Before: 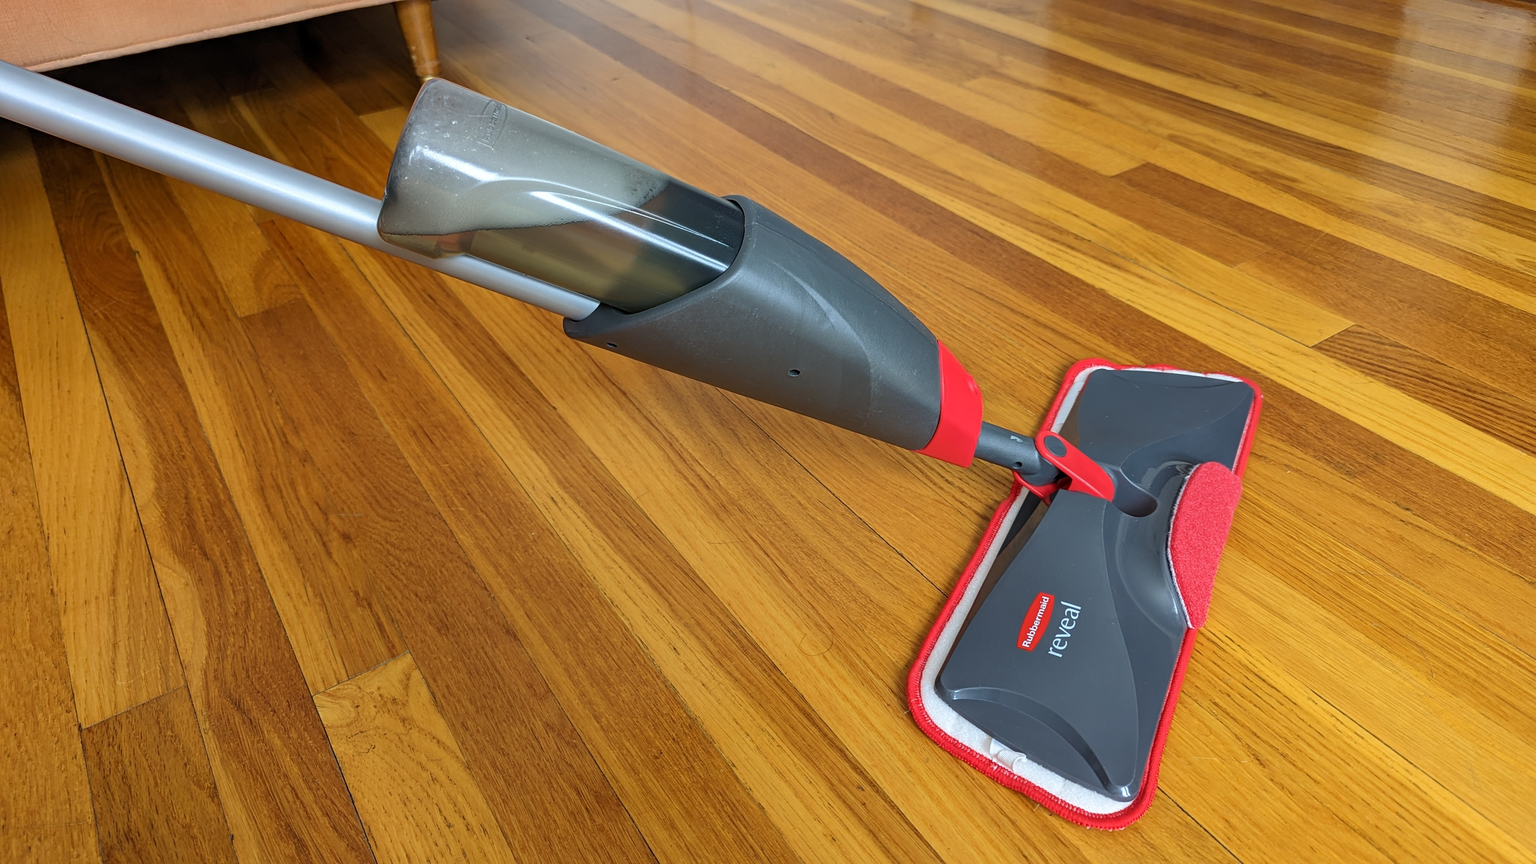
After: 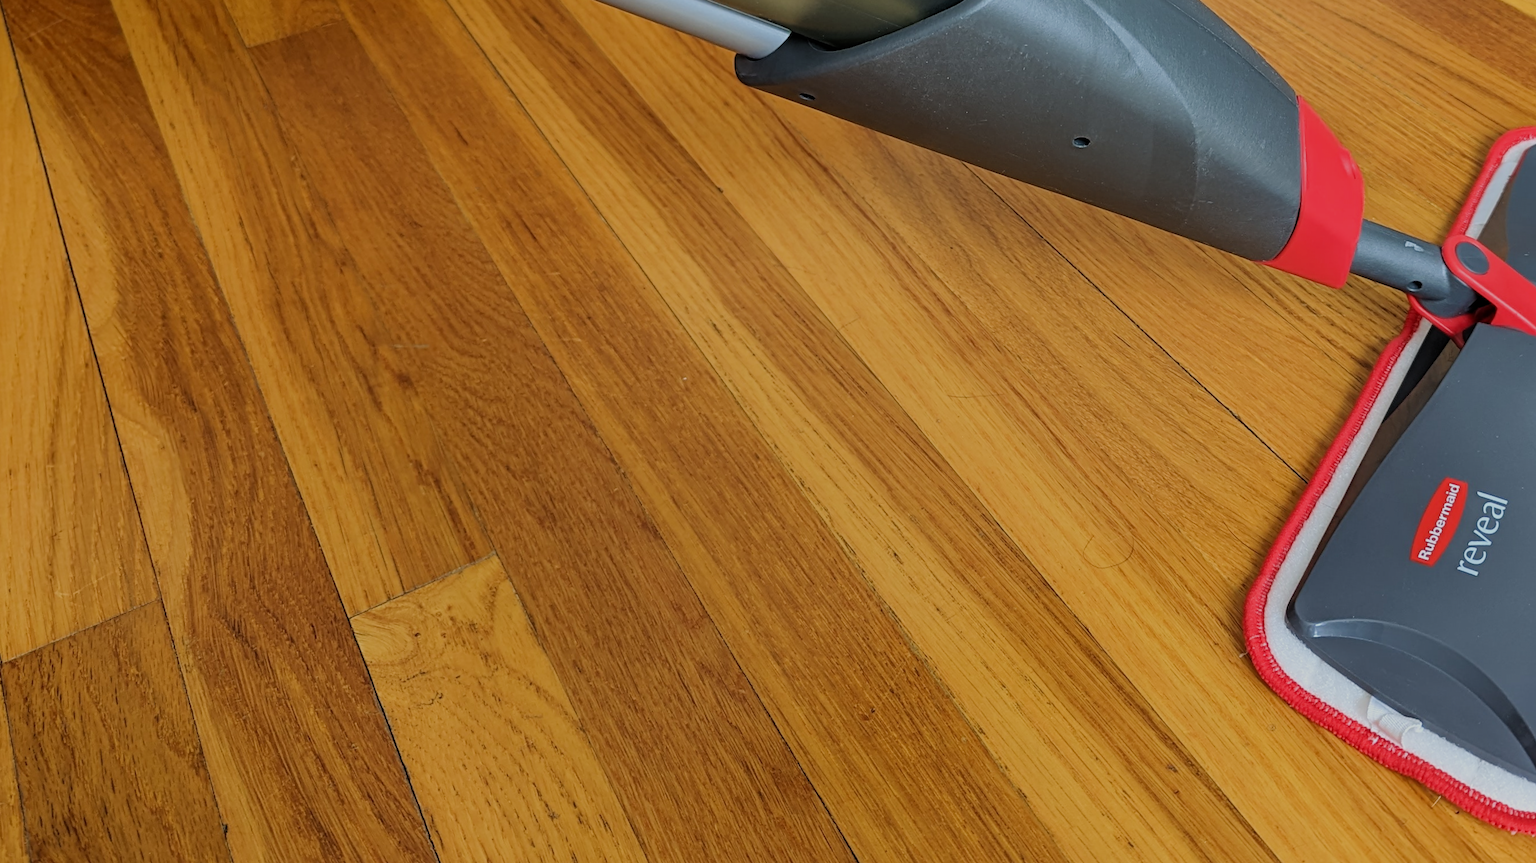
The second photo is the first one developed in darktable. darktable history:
crop and rotate: angle -0.82°, left 3.85%, top 31.828%, right 27.992%
filmic rgb: black relative exposure -7.32 EV, white relative exposure 5.09 EV, hardness 3.2
